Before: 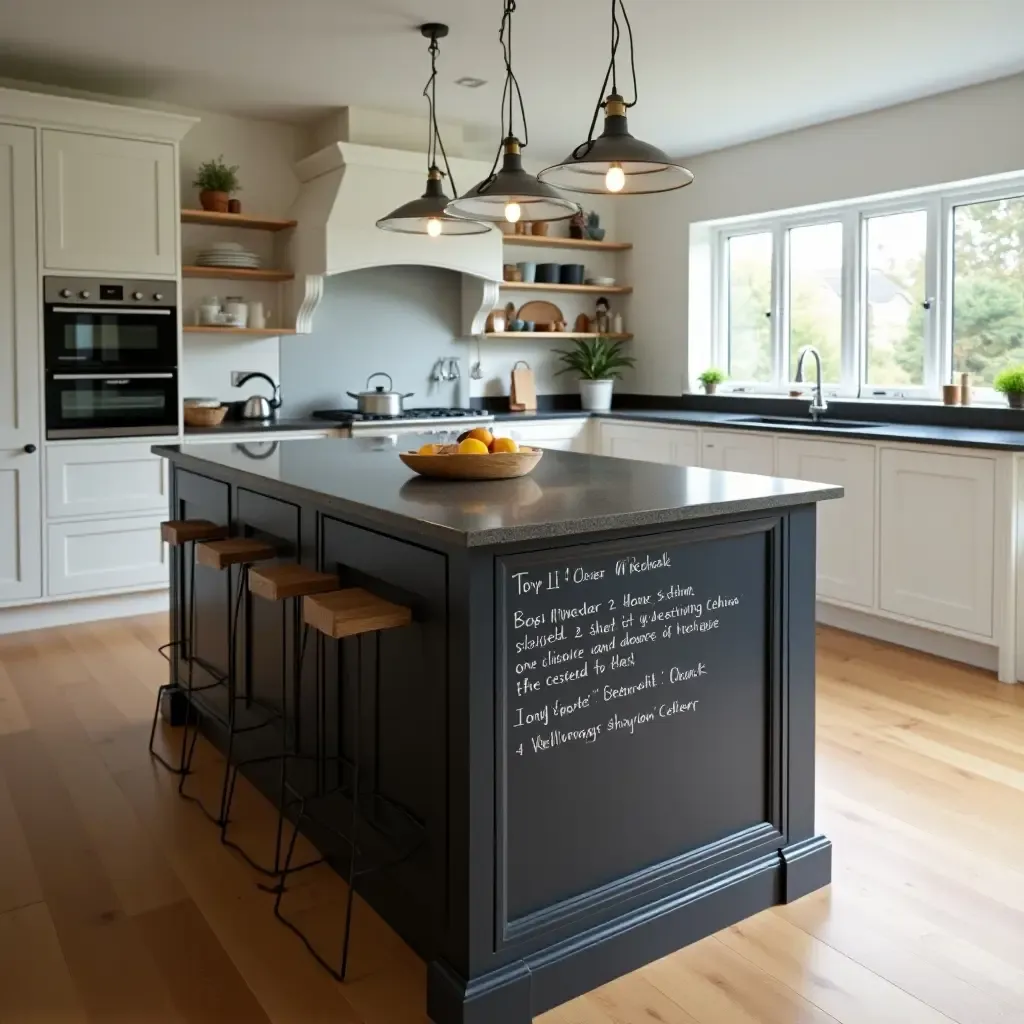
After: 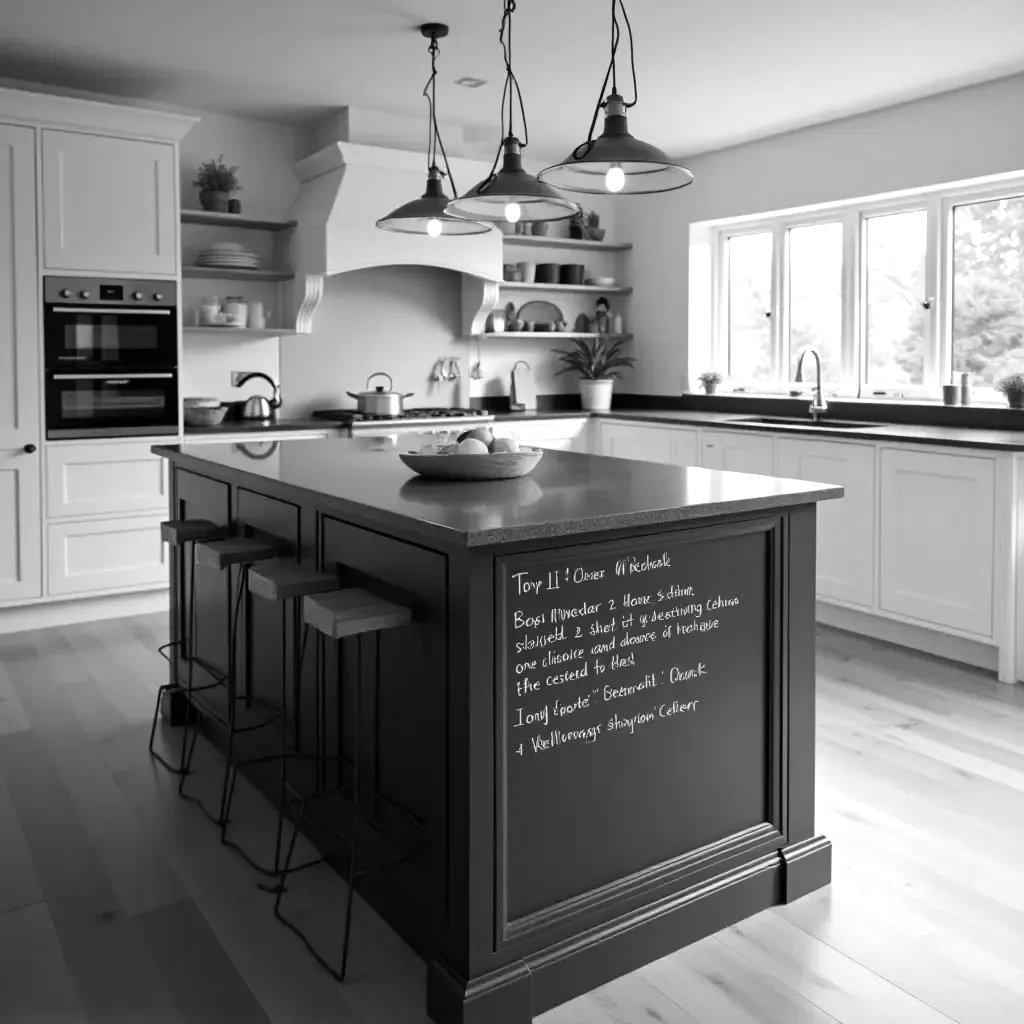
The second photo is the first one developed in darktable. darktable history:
monochrome: on, module defaults
color balance rgb: linear chroma grading › shadows 32%, linear chroma grading › global chroma -2%, linear chroma grading › mid-tones 4%, perceptual saturation grading › global saturation -2%, perceptual saturation grading › highlights -8%, perceptual saturation grading › mid-tones 8%, perceptual saturation grading › shadows 4%, perceptual brilliance grading › highlights 8%, perceptual brilliance grading › mid-tones 4%, perceptual brilliance grading › shadows 2%, global vibrance 16%, saturation formula JzAzBz (2021)
white balance: red 0.984, blue 1.059
